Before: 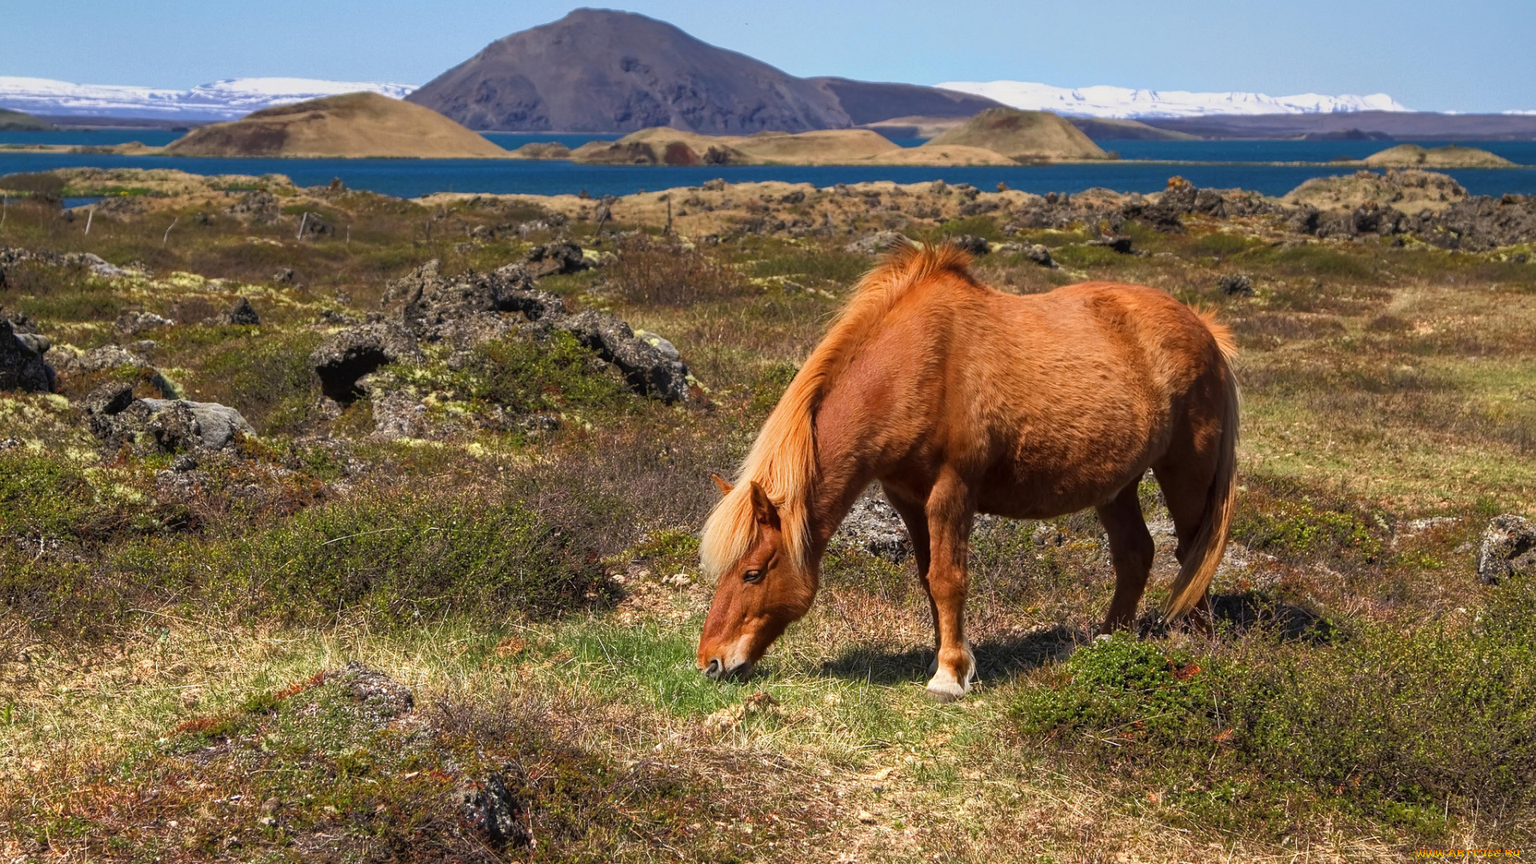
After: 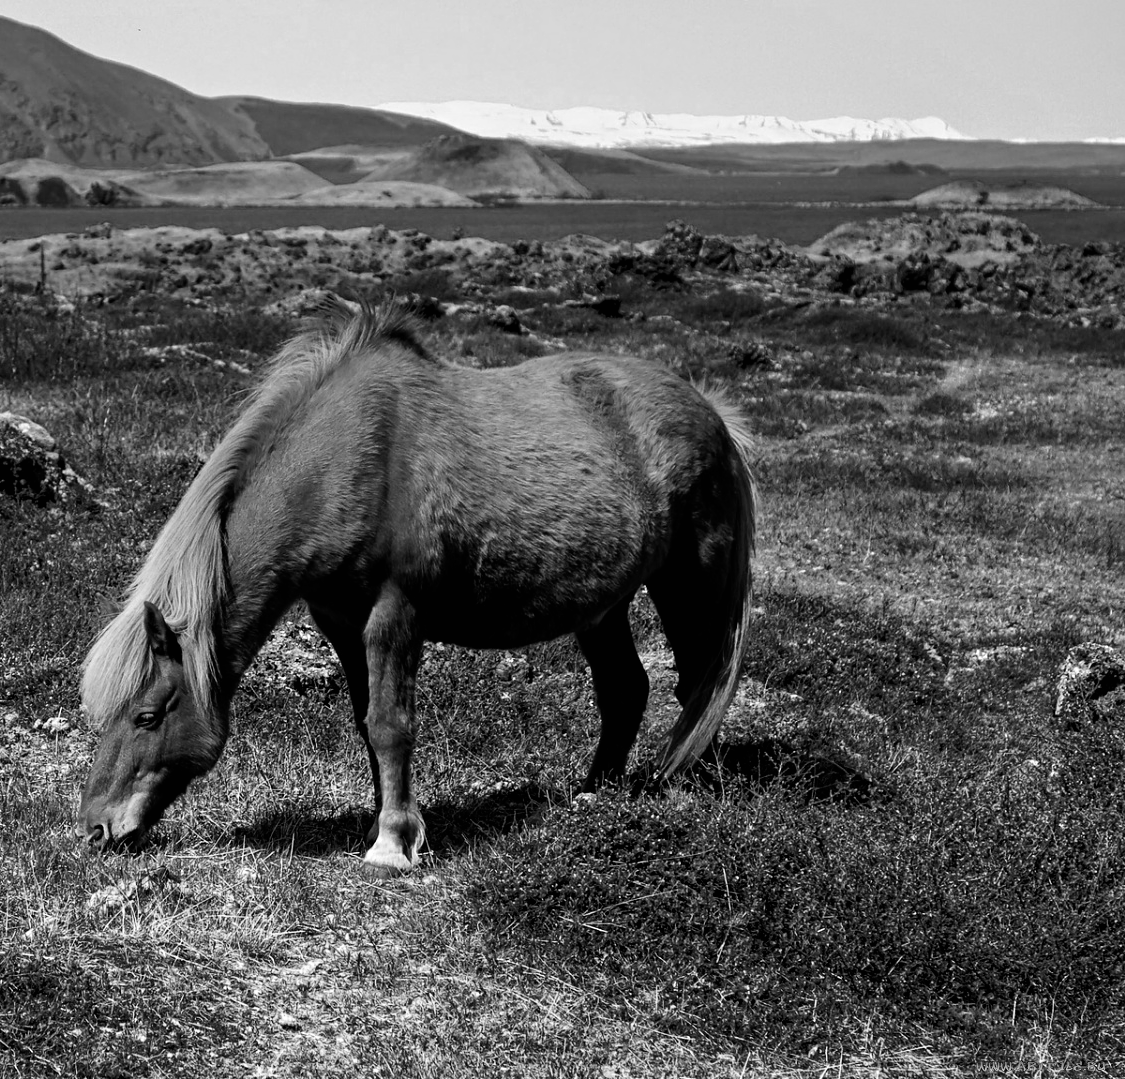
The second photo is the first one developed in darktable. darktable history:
crop: left 41.402%
filmic rgb: black relative exposure -8.2 EV, white relative exposure 2.2 EV, threshold 3 EV, hardness 7.11, latitude 75%, contrast 1.325, highlights saturation mix -2%, shadows ↔ highlights balance 30%, preserve chrominance no, color science v5 (2021), contrast in shadows safe, contrast in highlights safe, enable highlight reconstruction true
contrast equalizer: y [[0.5, 0.504, 0.515, 0.527, 0.535, 0.534], [0.5 ×6], [0.491, 0.387, 0.179, 0.068, 0.068, 0.068], [0 ×5, 0.023], [0 ×6]]
color calibration: output gray [0.246, 0.254, 0.501, 0], gray › normalize channels true, illuminant same as pipeline (D50), adaptation XYZ, x 0.346, y 0.359, gamut compression 0
